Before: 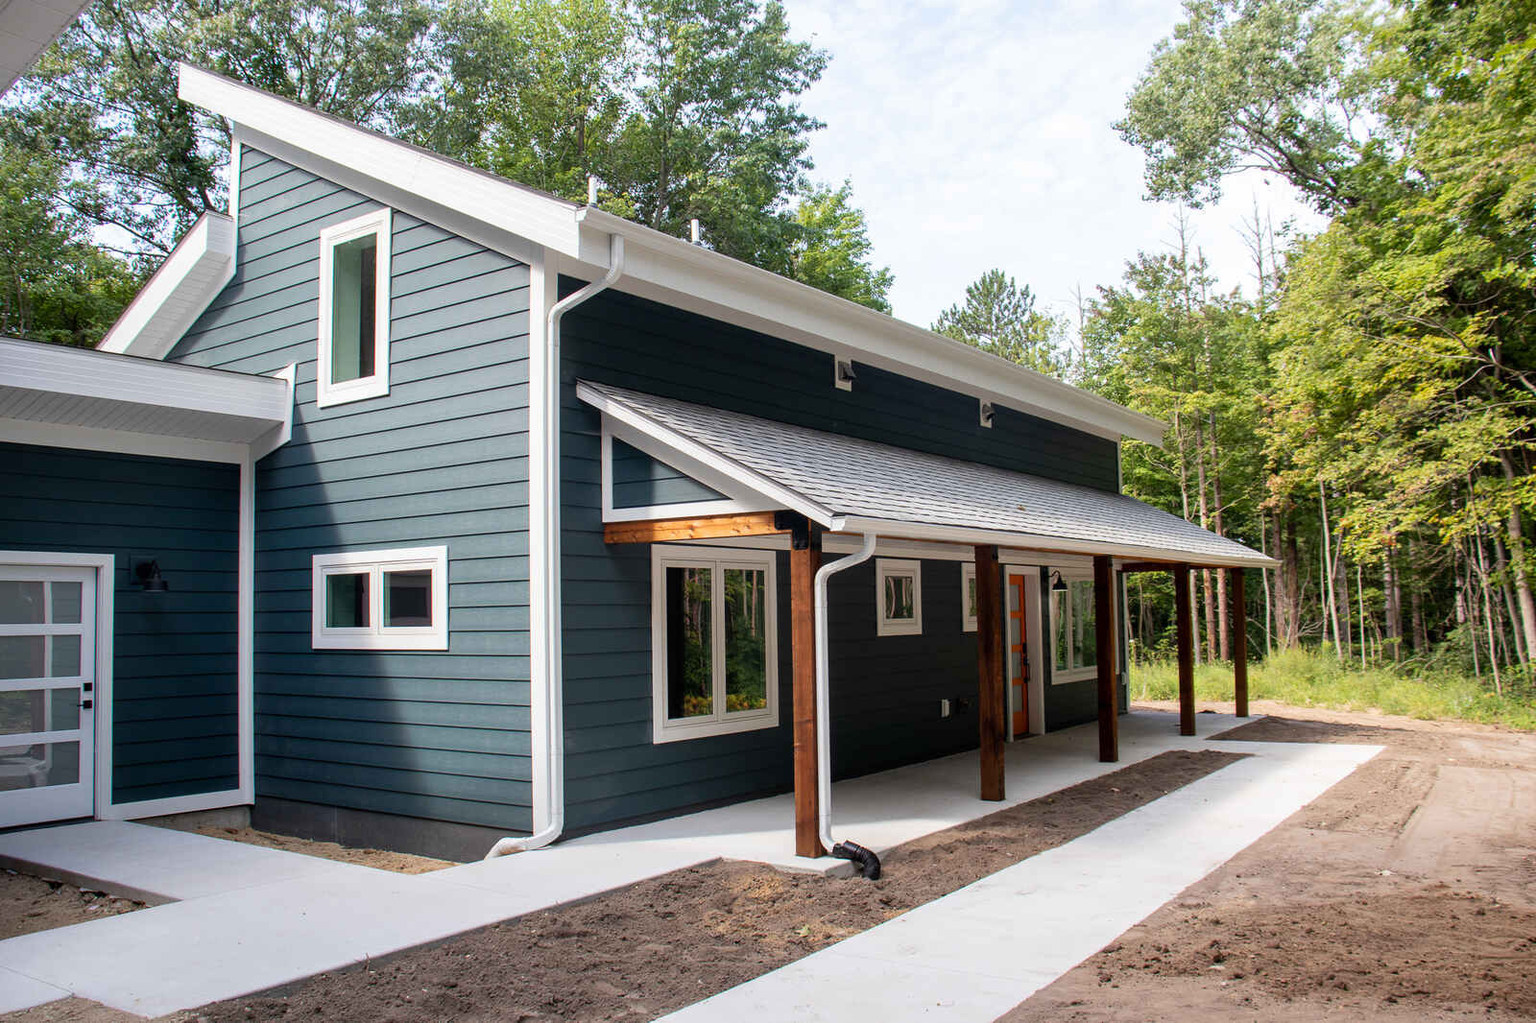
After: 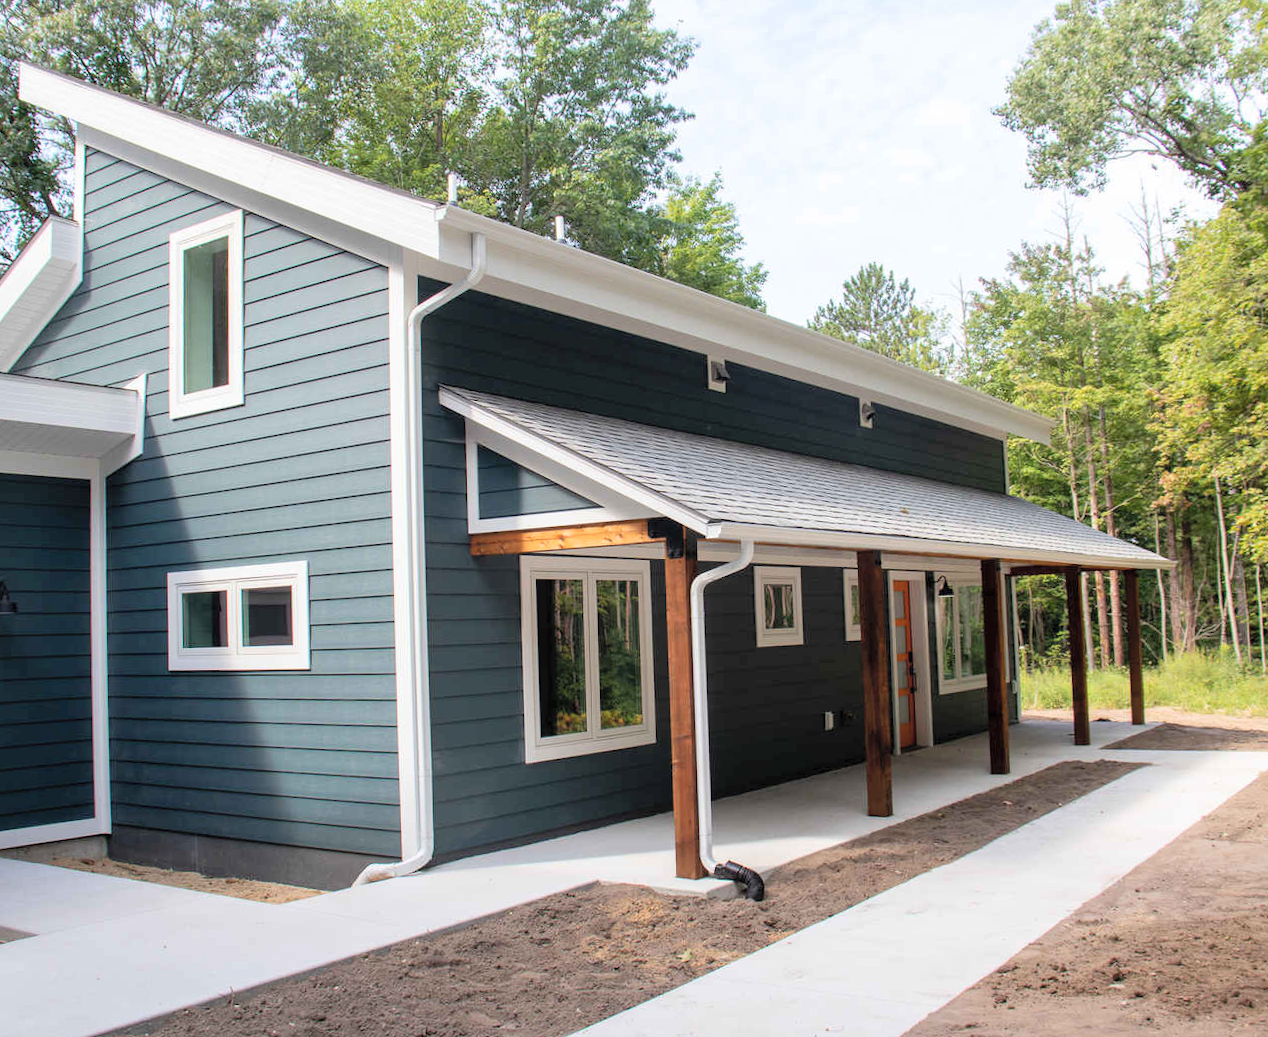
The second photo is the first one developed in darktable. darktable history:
contrast brightness saturation: brightness 0.15
rotate and perspective: rotation -1°, crop left 0.011, crop right 0.989, crop top 0.025, crop bottom 0.975
crop and rotate: left 9.597%, right 10.195%
